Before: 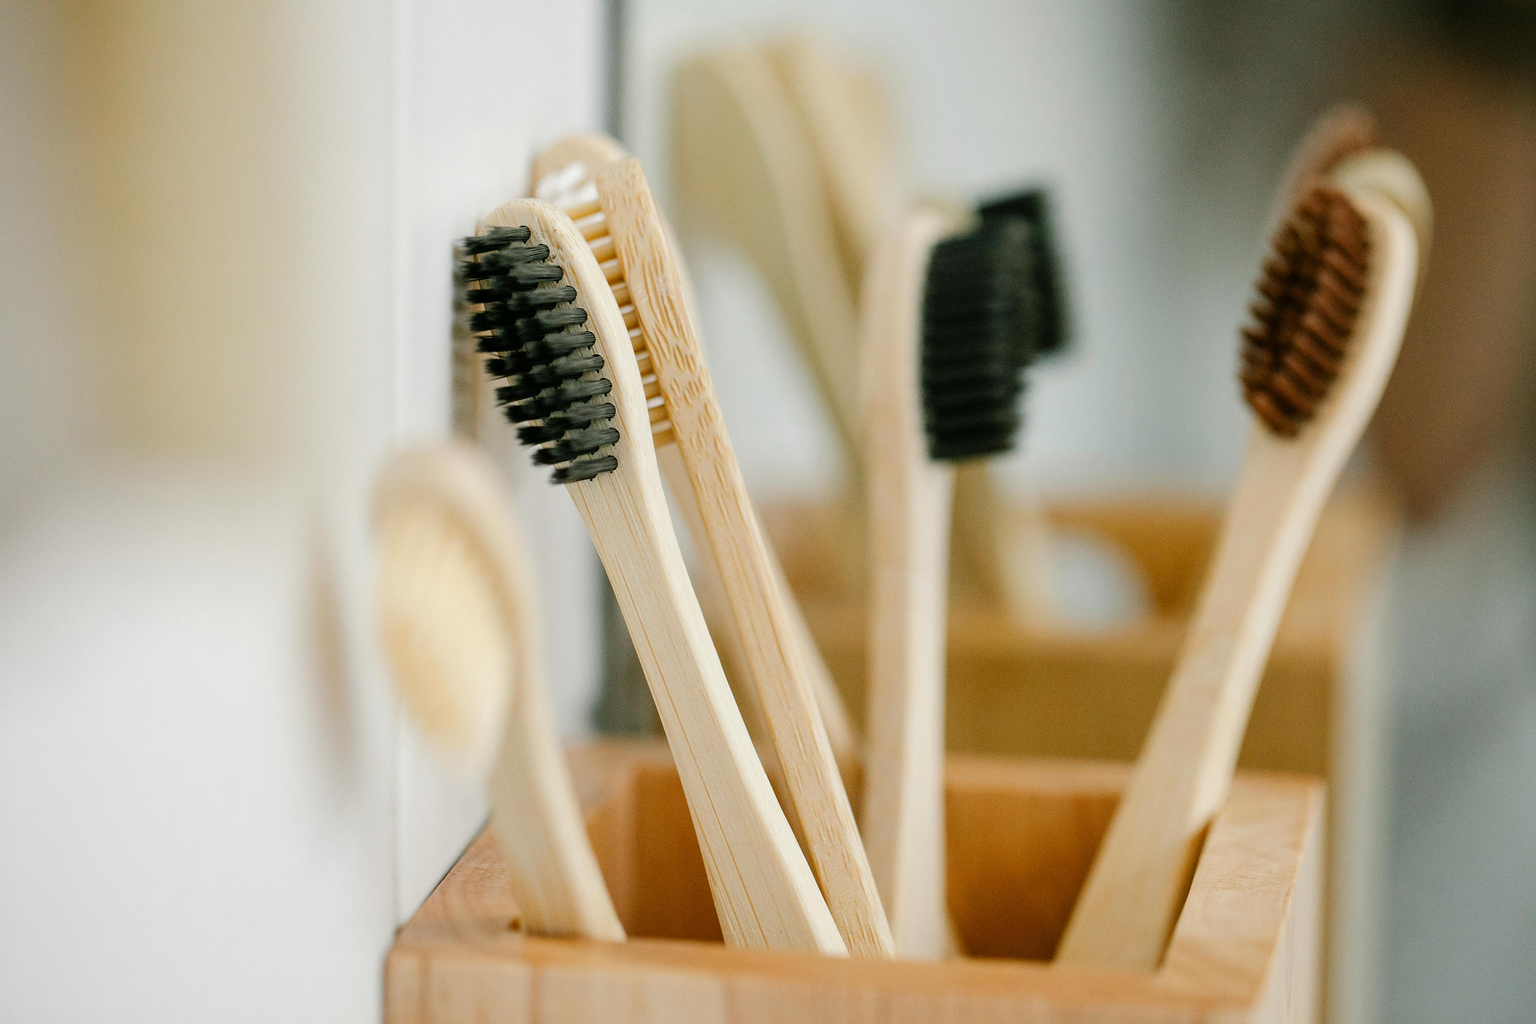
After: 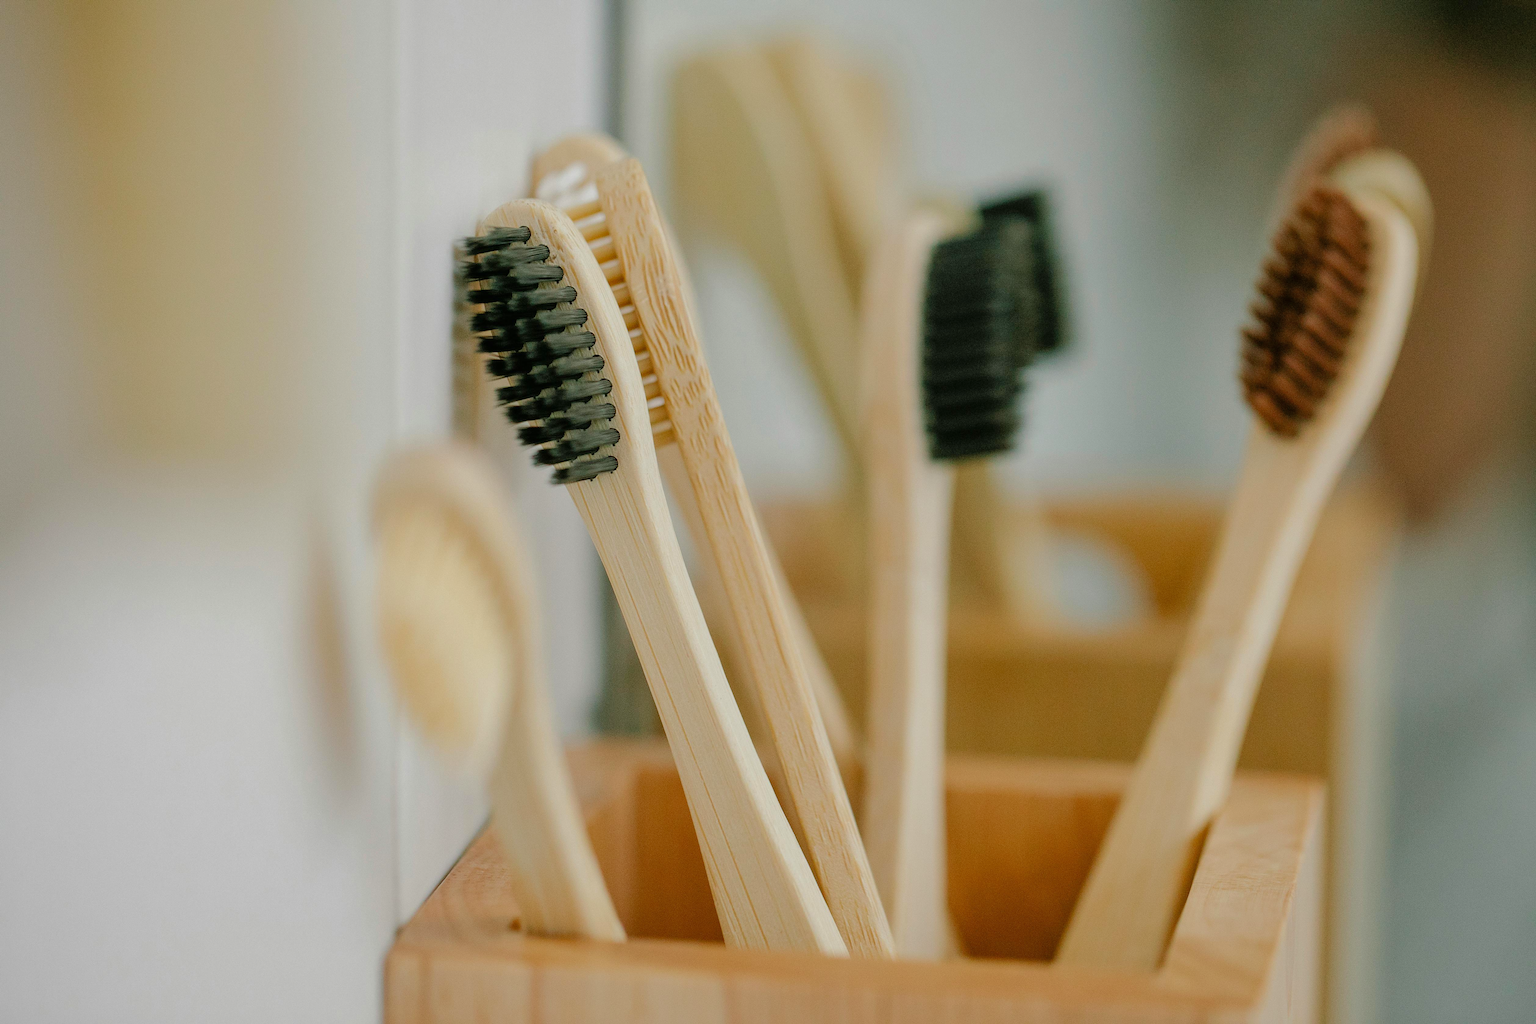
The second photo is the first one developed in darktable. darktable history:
tone equalizer: -8 EV 0.229 EV, -7 EV 0.413 EV, -6 EV 0.383 EV, -5 EV 0.215 EV, -3 EV -0.242 EV, -2 EV -0.42 EV, -1 EV -0.421 EV, +0 EV -0.258 EV, edges refinement/feathering 500, mask exposure compensation -1.57 EV, preserve details no
shadows and highlights: shadows 25.65, highlights -26.23
velvia: on, module defaults
